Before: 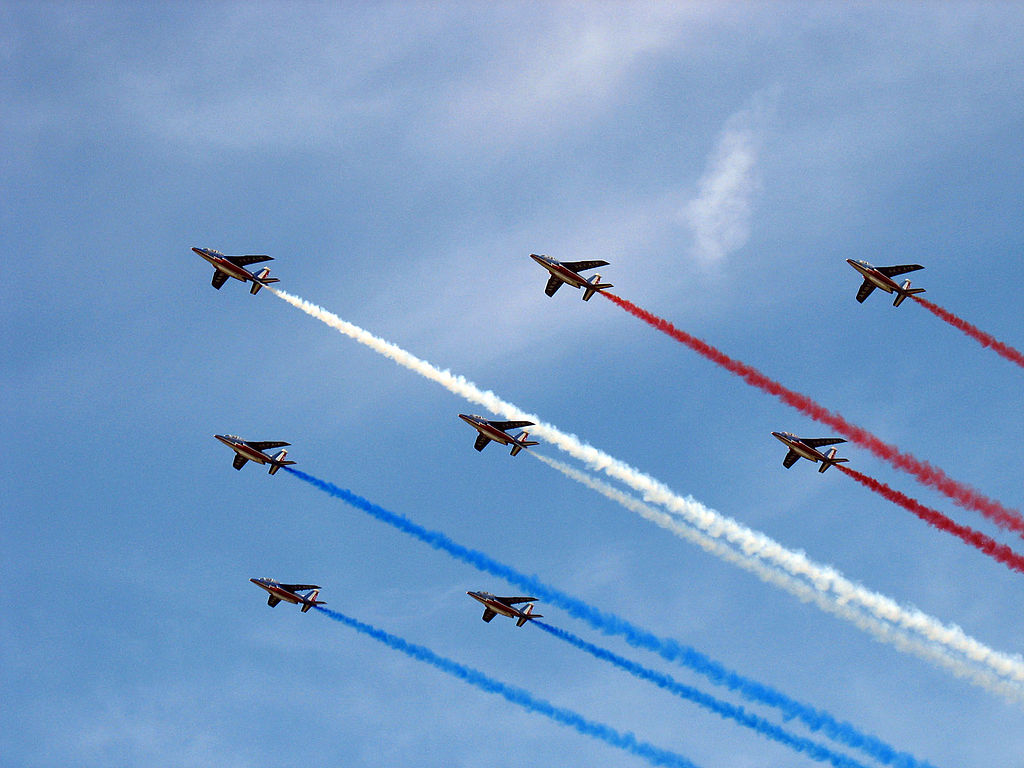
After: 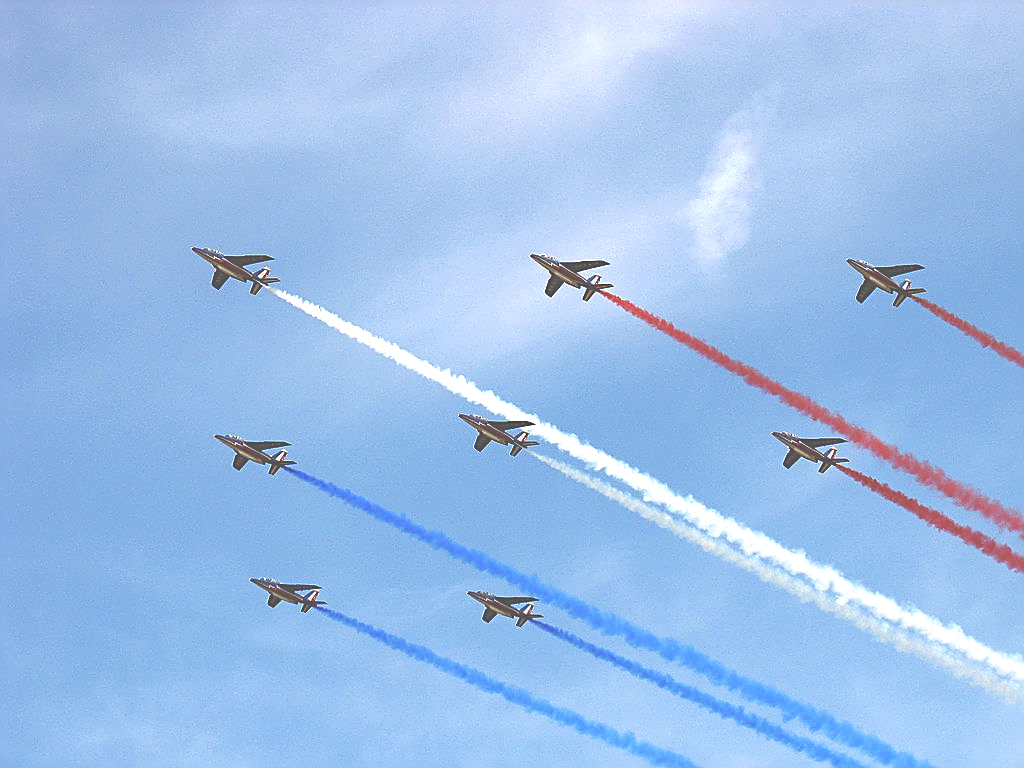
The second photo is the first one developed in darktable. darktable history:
exposure: black level correction -0.071, exposure 0.5 EV, compensate highlight preservation false
sharpen: on, module defaults
tone equalizer: -7 EV 0.13 EV, smoothing diameter 25%, edges refinement/feathering 10, preserve details guided filter
